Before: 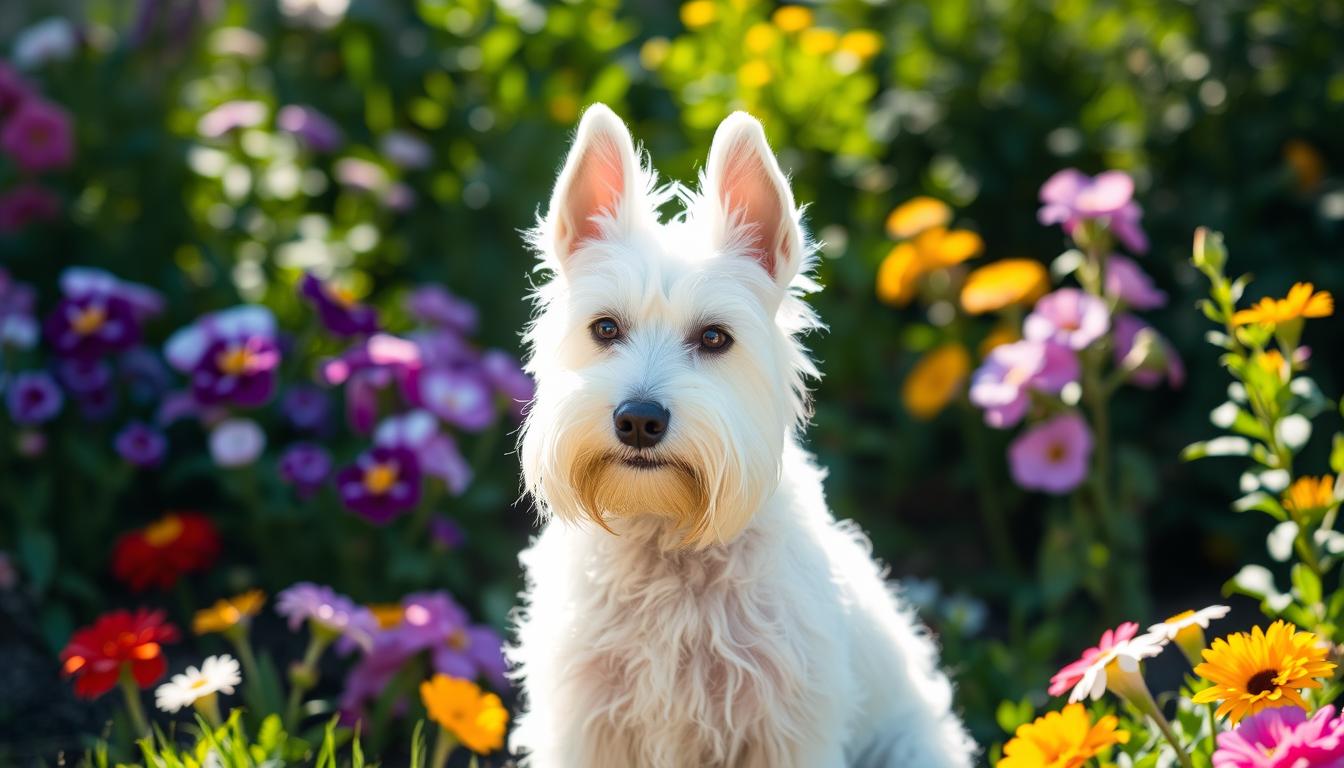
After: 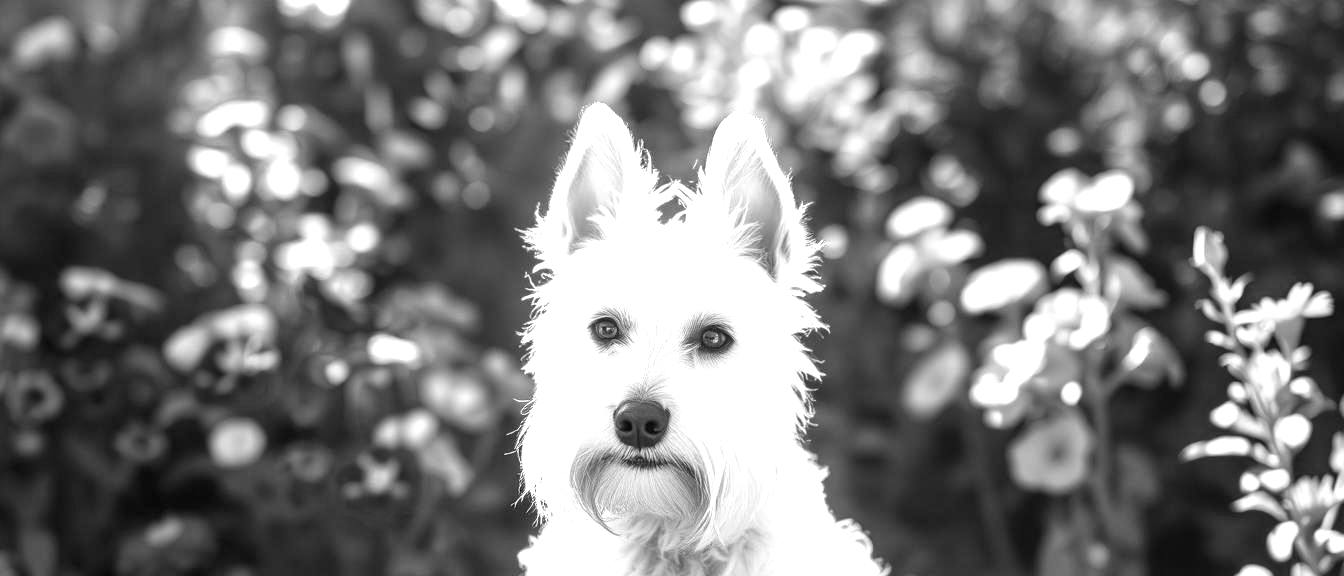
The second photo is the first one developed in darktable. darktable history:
crop: bottom 24.988%
local contrast: on, module defaults
exposure: black level correction 0, exposure 1 EV, compensate highlight preservation false
white balance: red 1.042, blue 1.17
monochrome: on, module defaults
